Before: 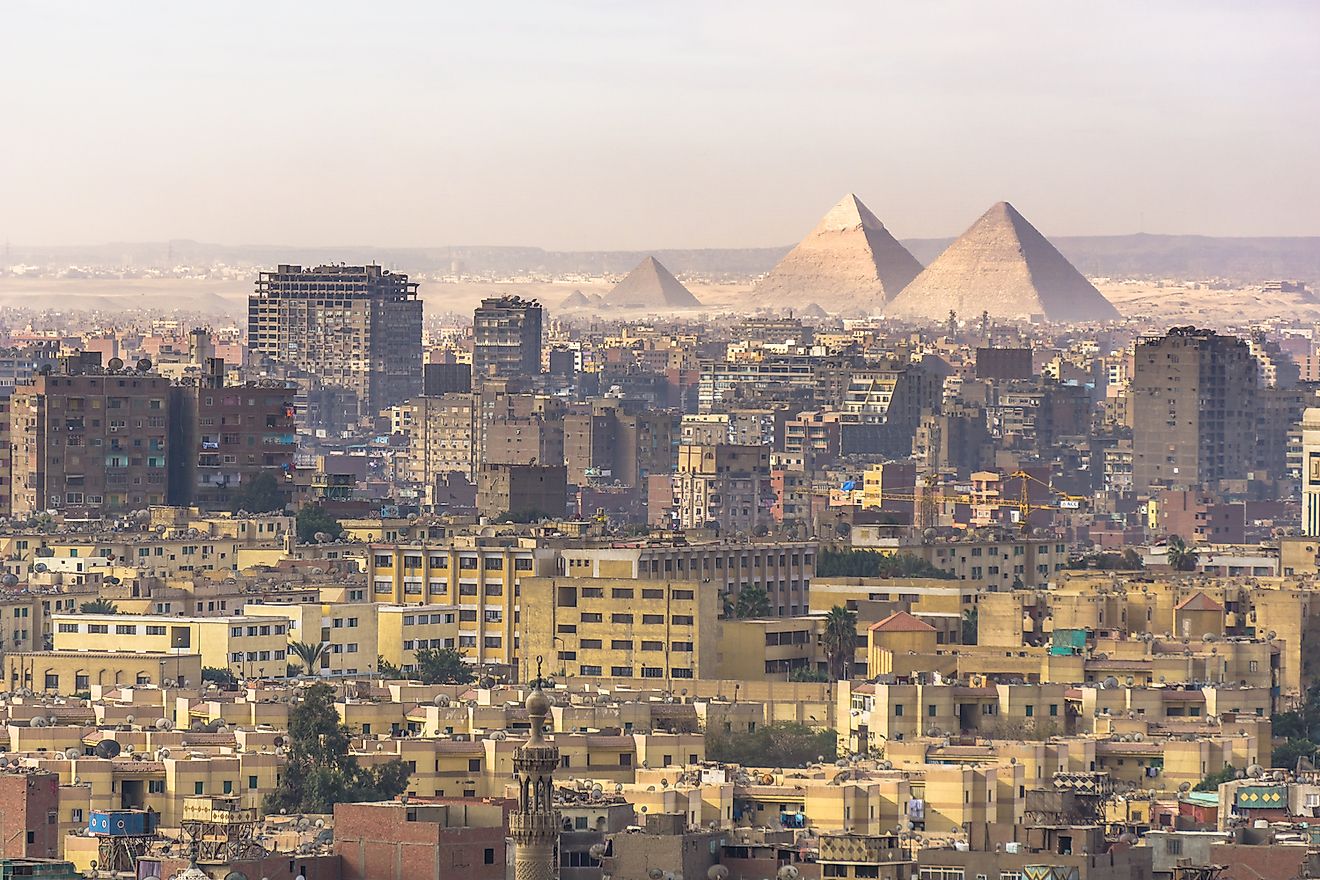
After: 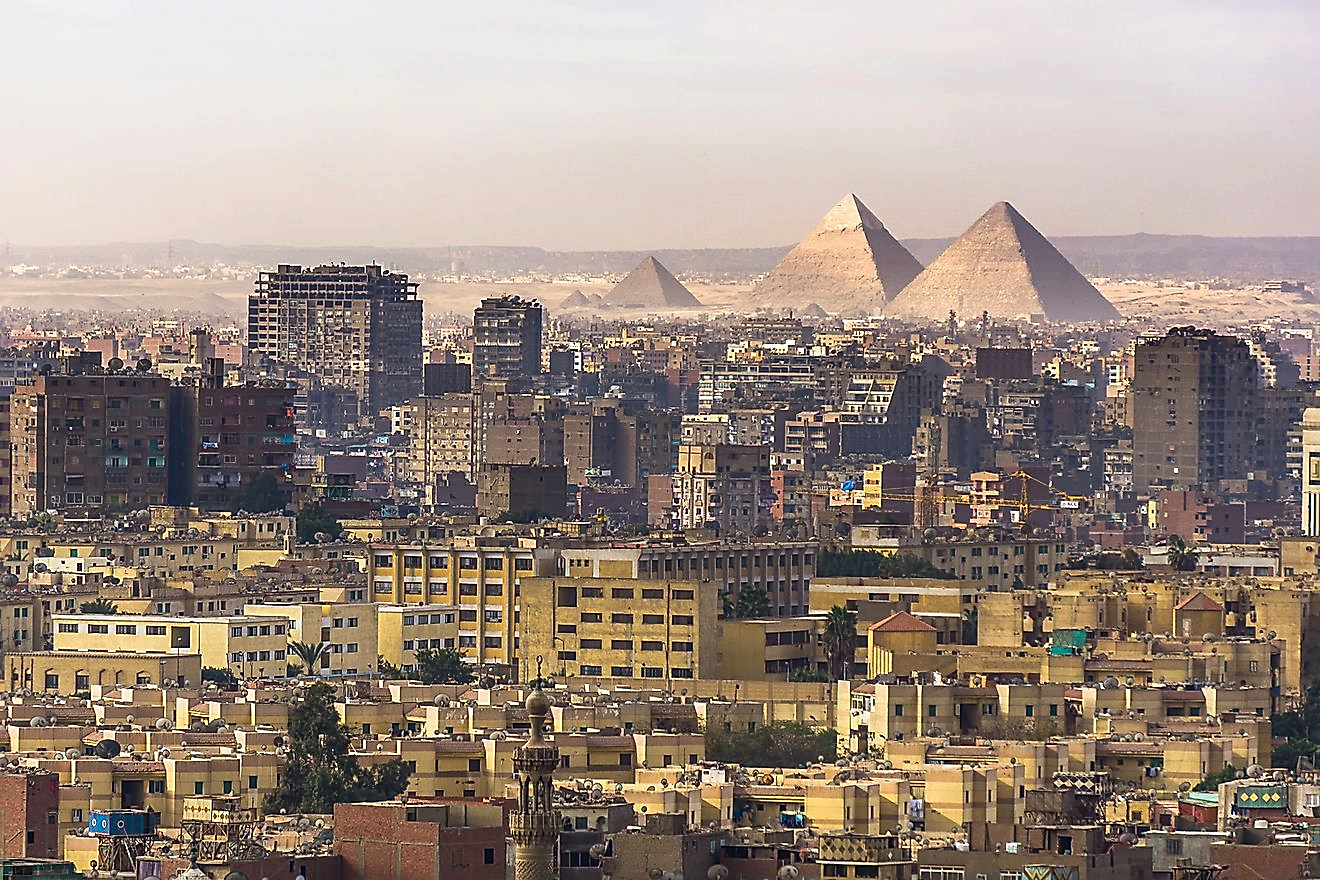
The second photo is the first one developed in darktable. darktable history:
sharpen: on, module defaults
contrast brightness saturation: contrast 0.069, brightness -0.148, saturation 0.112
